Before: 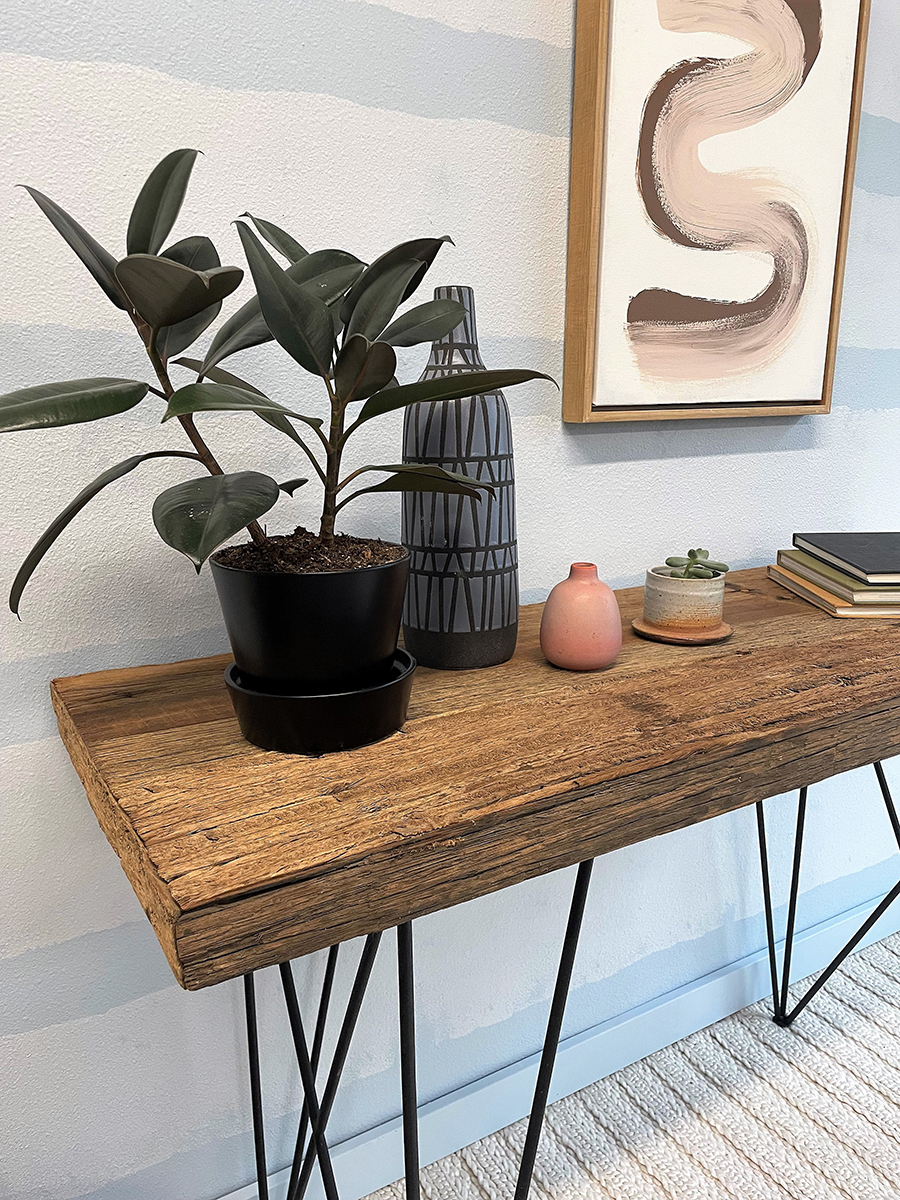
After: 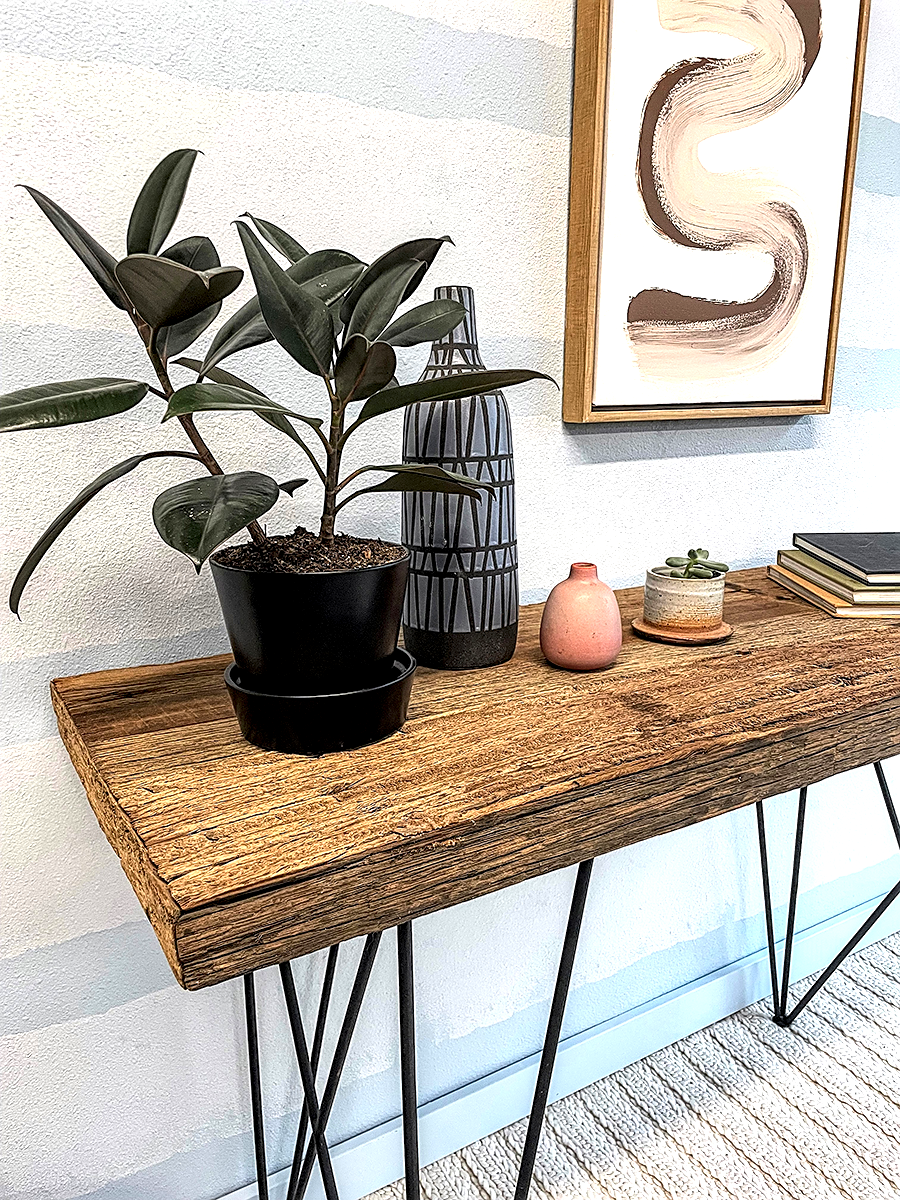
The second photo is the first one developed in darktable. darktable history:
sharpen: on, module defaults
local contrast: highlights 20%, shadows 70%, detail 170%
shadows and highlights: radius 44.78, white point adjustment 6.64, compress 79.65%, highlights color adjustment 78.42%, soften with gaussian
contrast brightness saturation: contrast 0.2, brightness 0.16, saturation 0.22
